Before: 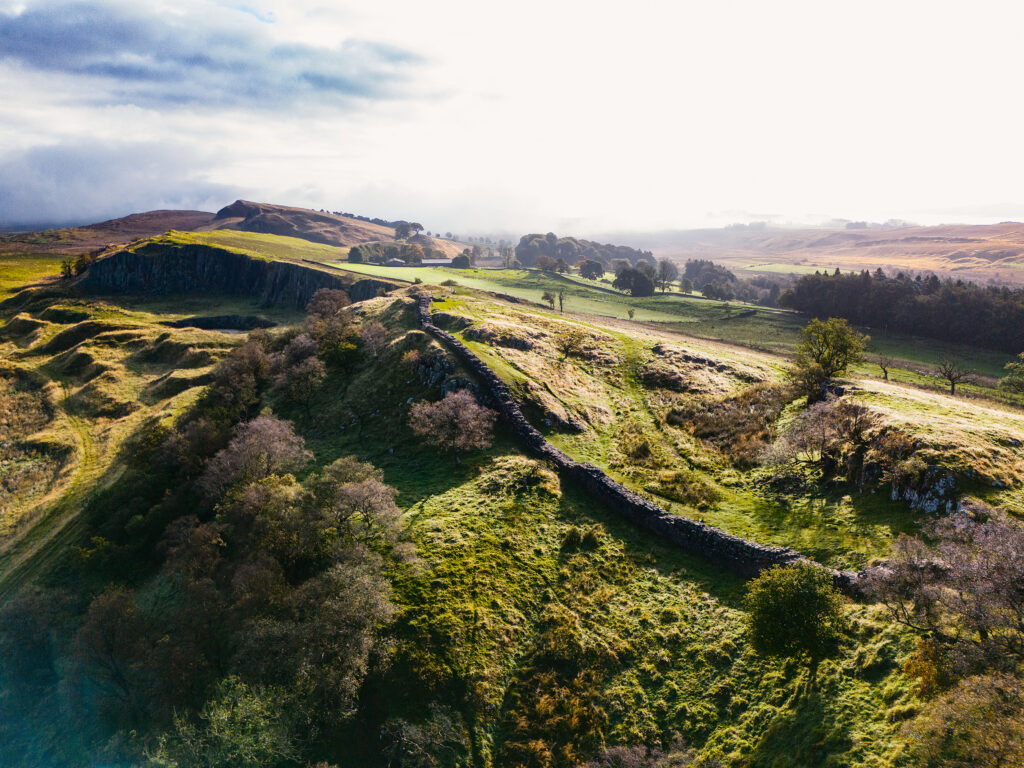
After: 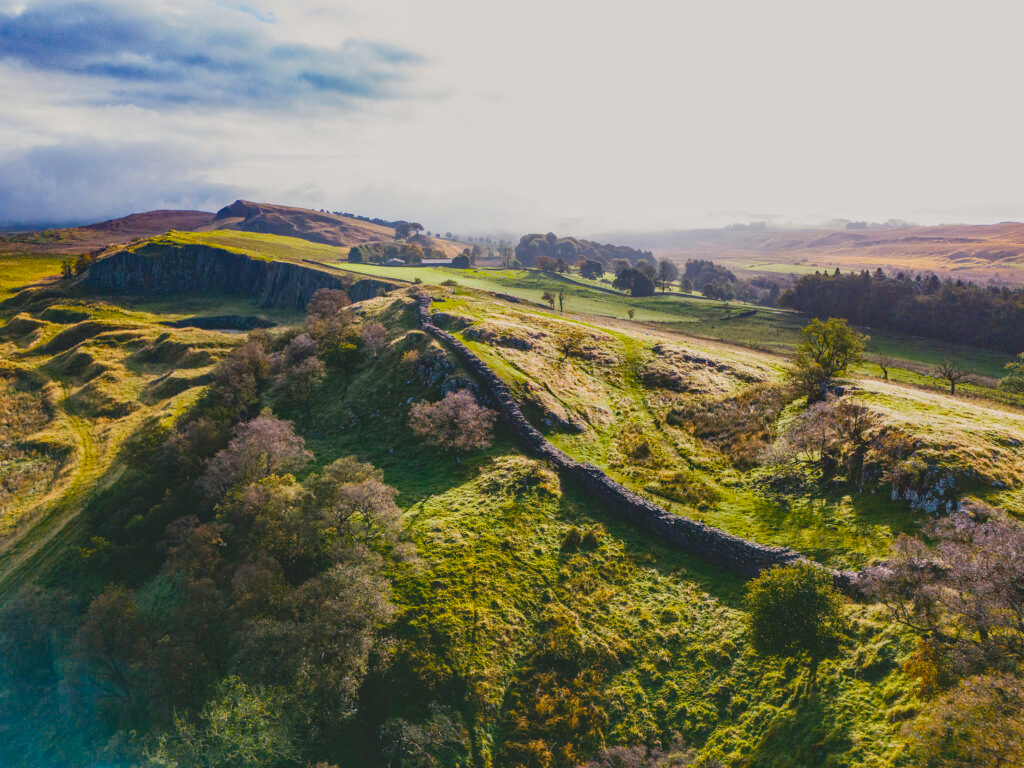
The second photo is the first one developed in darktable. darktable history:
haze removal: strength 0.303, distance 0.256, compatibility mode true, adaptive false
local contrast: on, module defaults
color balance rgb: perceptual saturation grading › global saturation 1.339%, perceptual saturation grading › highlights -1.014%, perceptual saturation grading › mid-tones 4.442%, perceptual saturation grading › shadows 8.349%, global vibrance 20%
contrast brightness saturation: contrast -0.27
